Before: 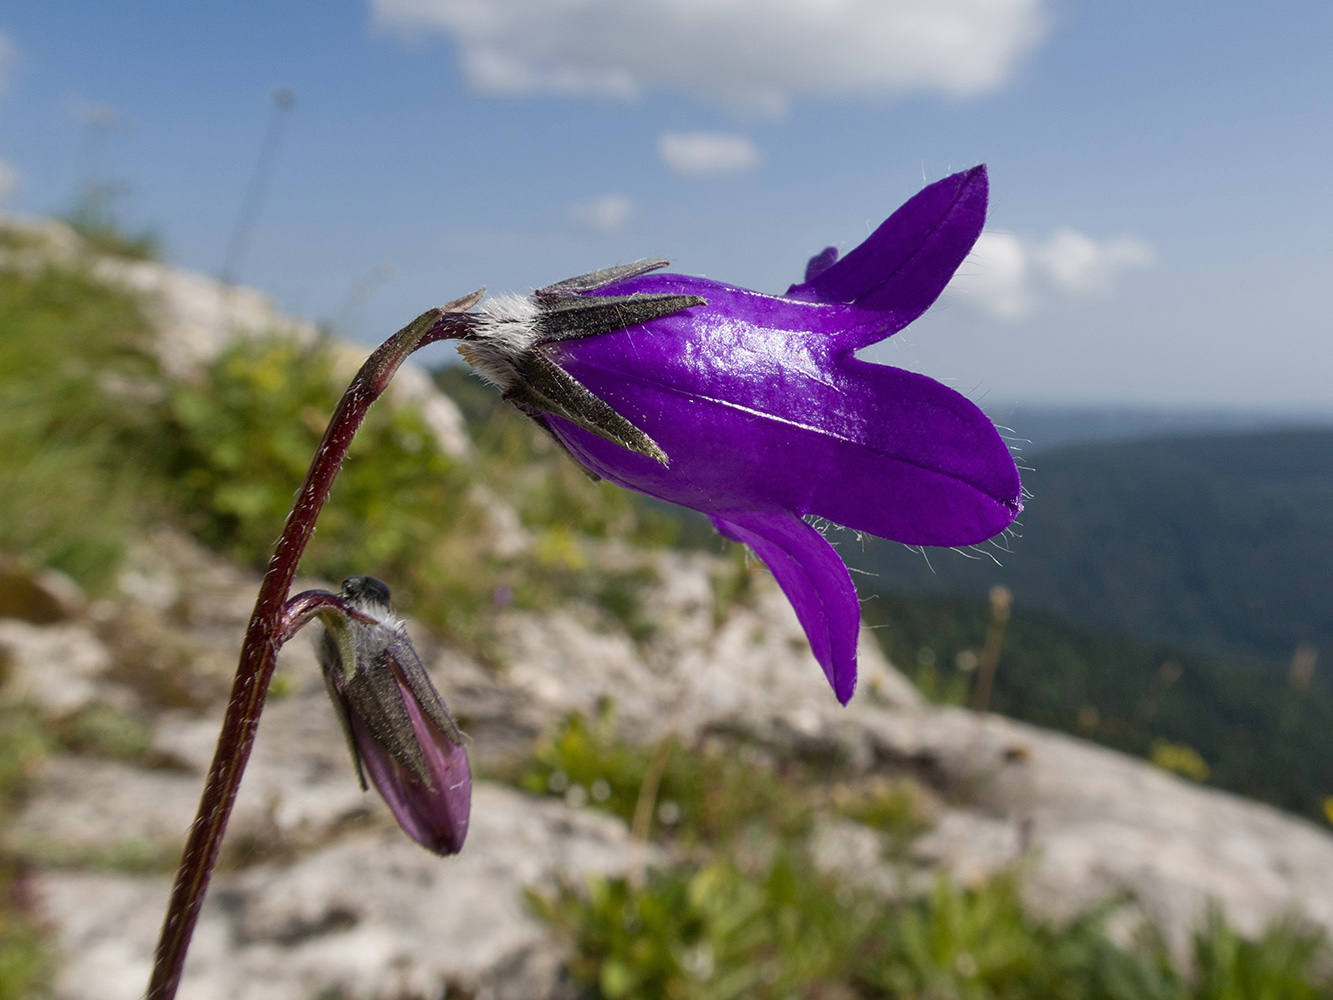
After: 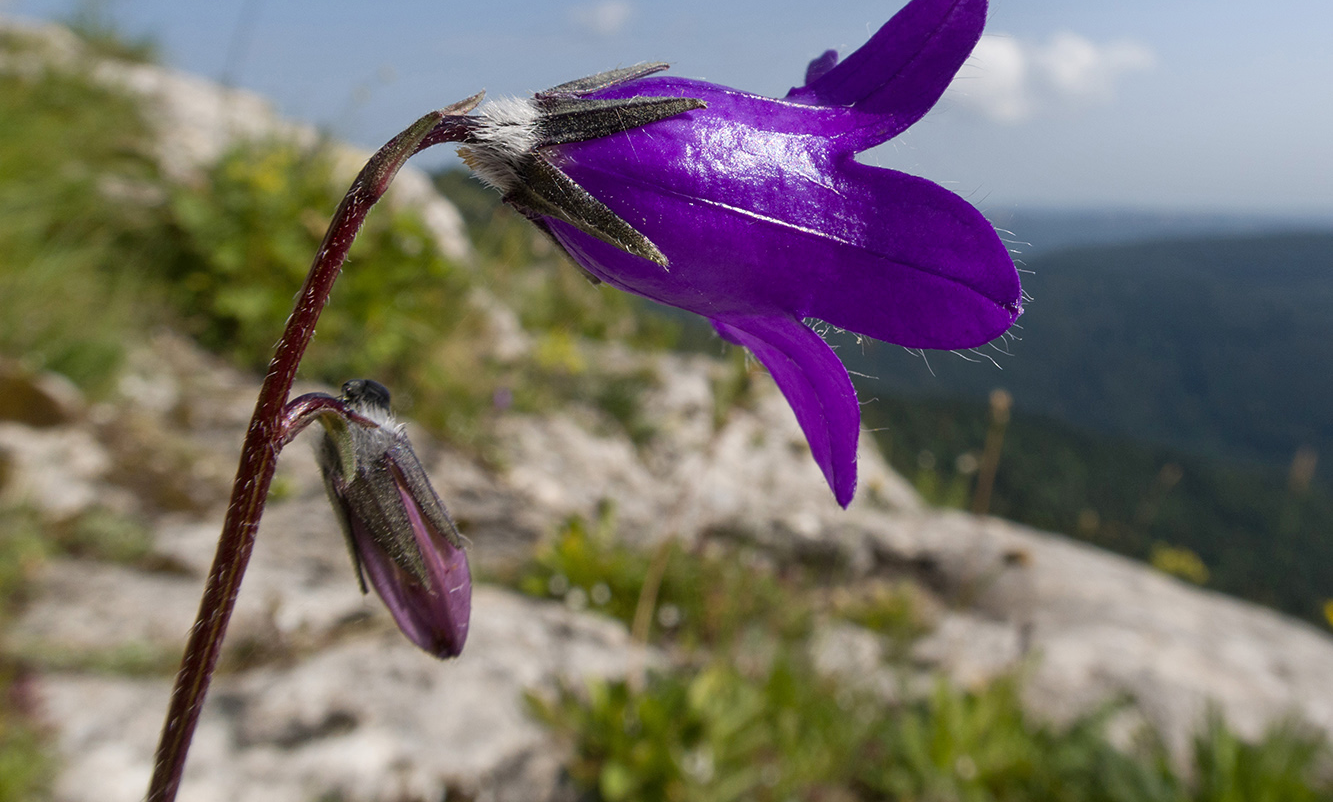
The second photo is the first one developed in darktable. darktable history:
shadows and highlights: shadows -42.03, highlights 64.19, soften with gaussian
crop and rotate: top 19.789%
